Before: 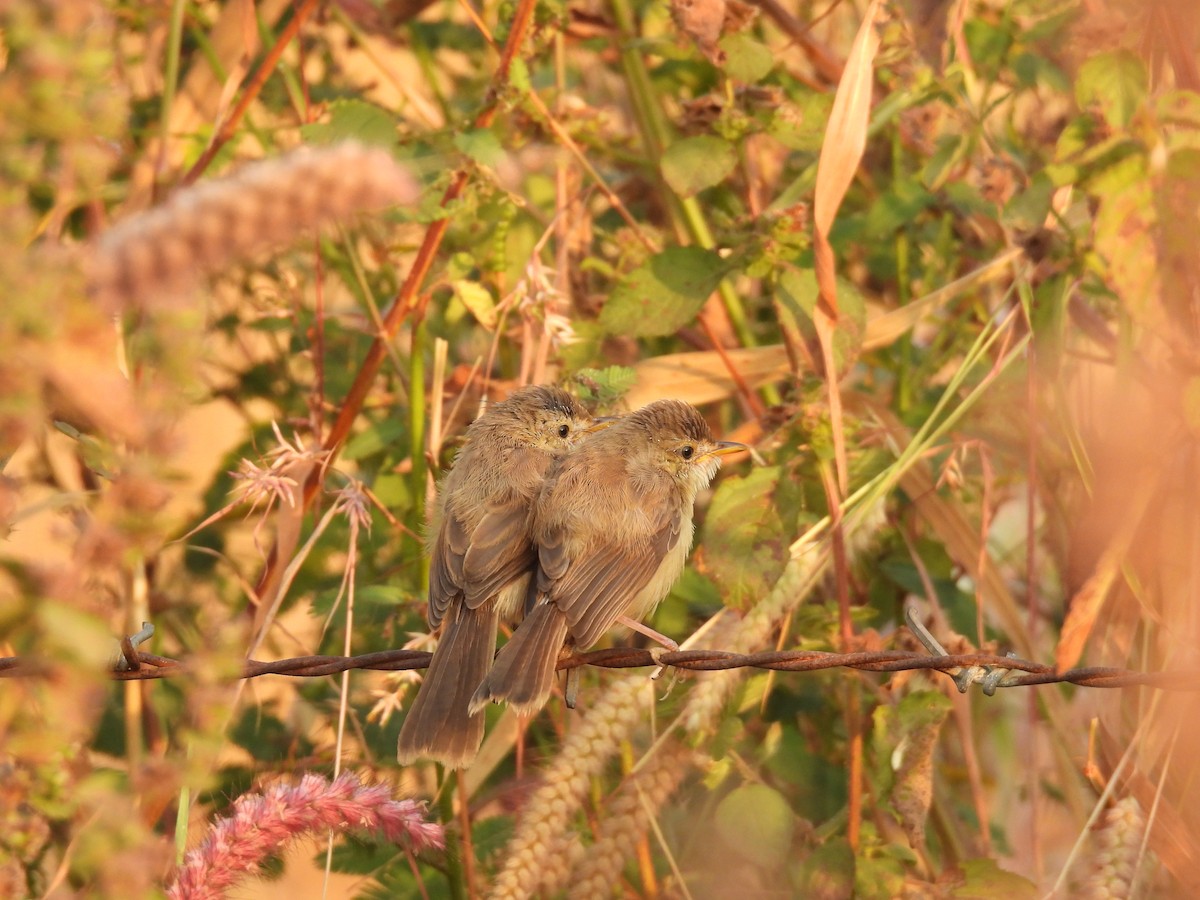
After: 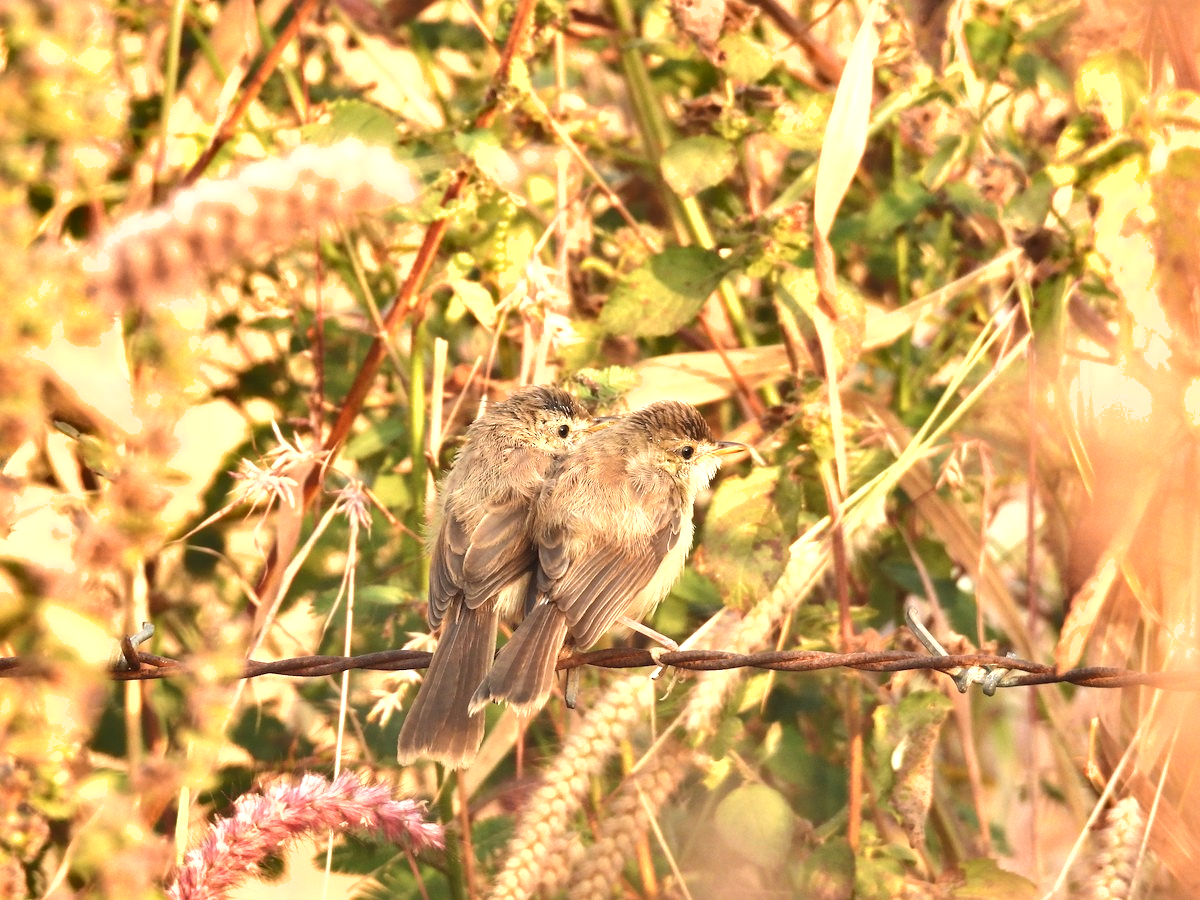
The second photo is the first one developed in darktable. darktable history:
exposure: black level correction 0, exposure 1.17 EV, compensate exposure bias true, compensate highlight preservation false
contrast brightness saturation: saturation -0.052
color correction: highlights b* -0.026, saturation 0.823
shadows and highlights: low approximation 0.01, soften with gaussian
